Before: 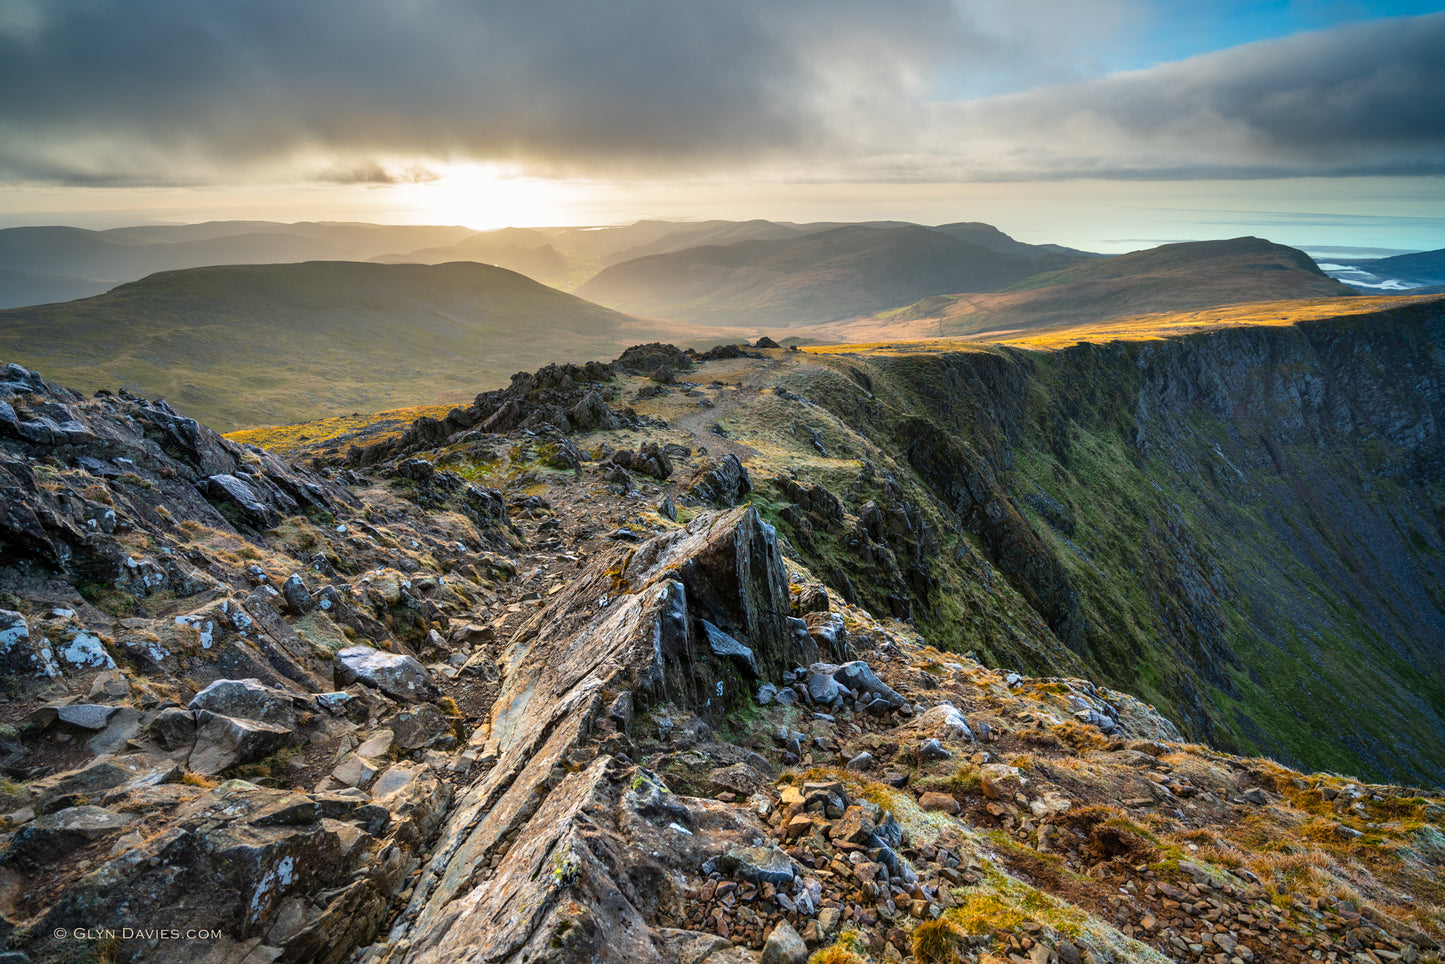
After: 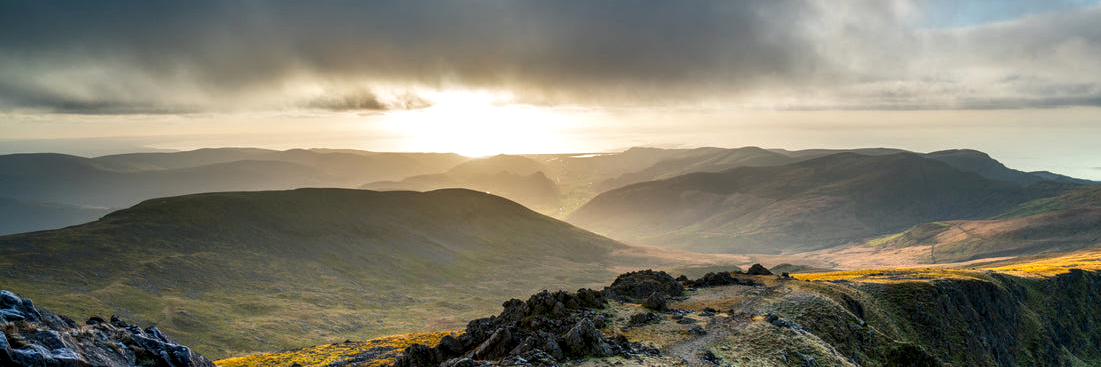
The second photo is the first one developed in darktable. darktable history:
contrast brightness saturation: contrast 0.07, brightness -0.13, saturation 0.06
local contrast: detail 130%
crop: left 0.579%, top 7.627%, right 23.167%, bottom 54.275%
